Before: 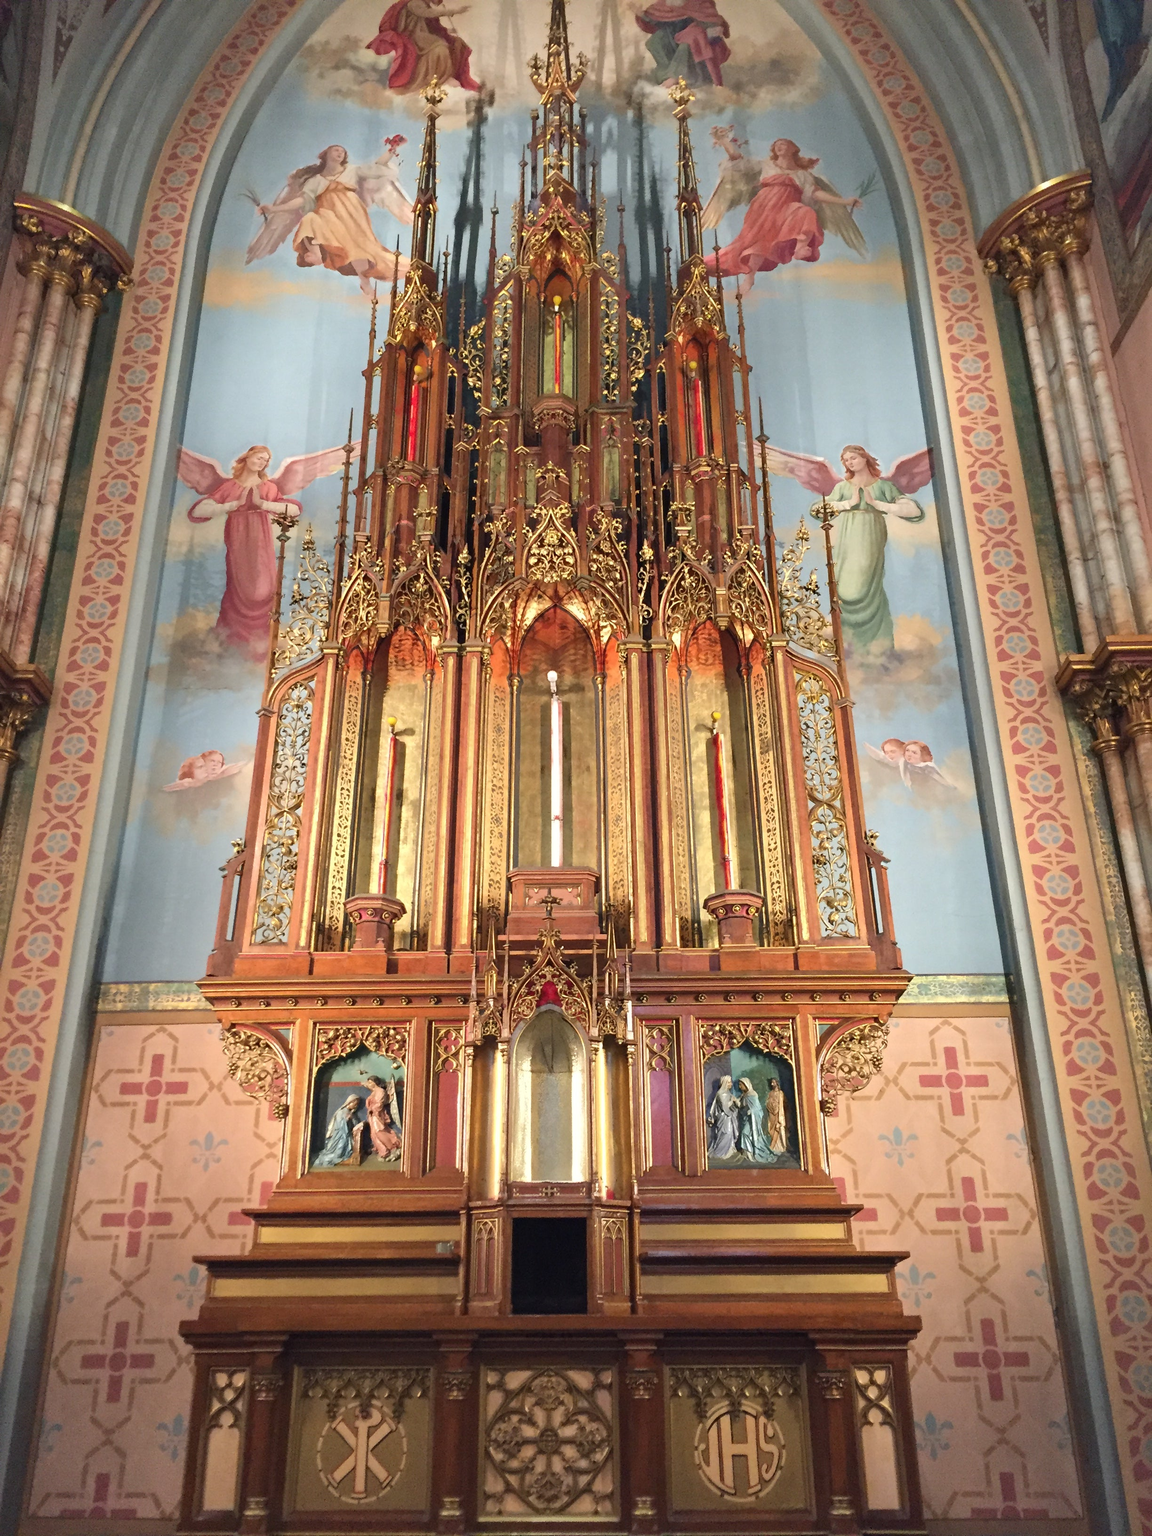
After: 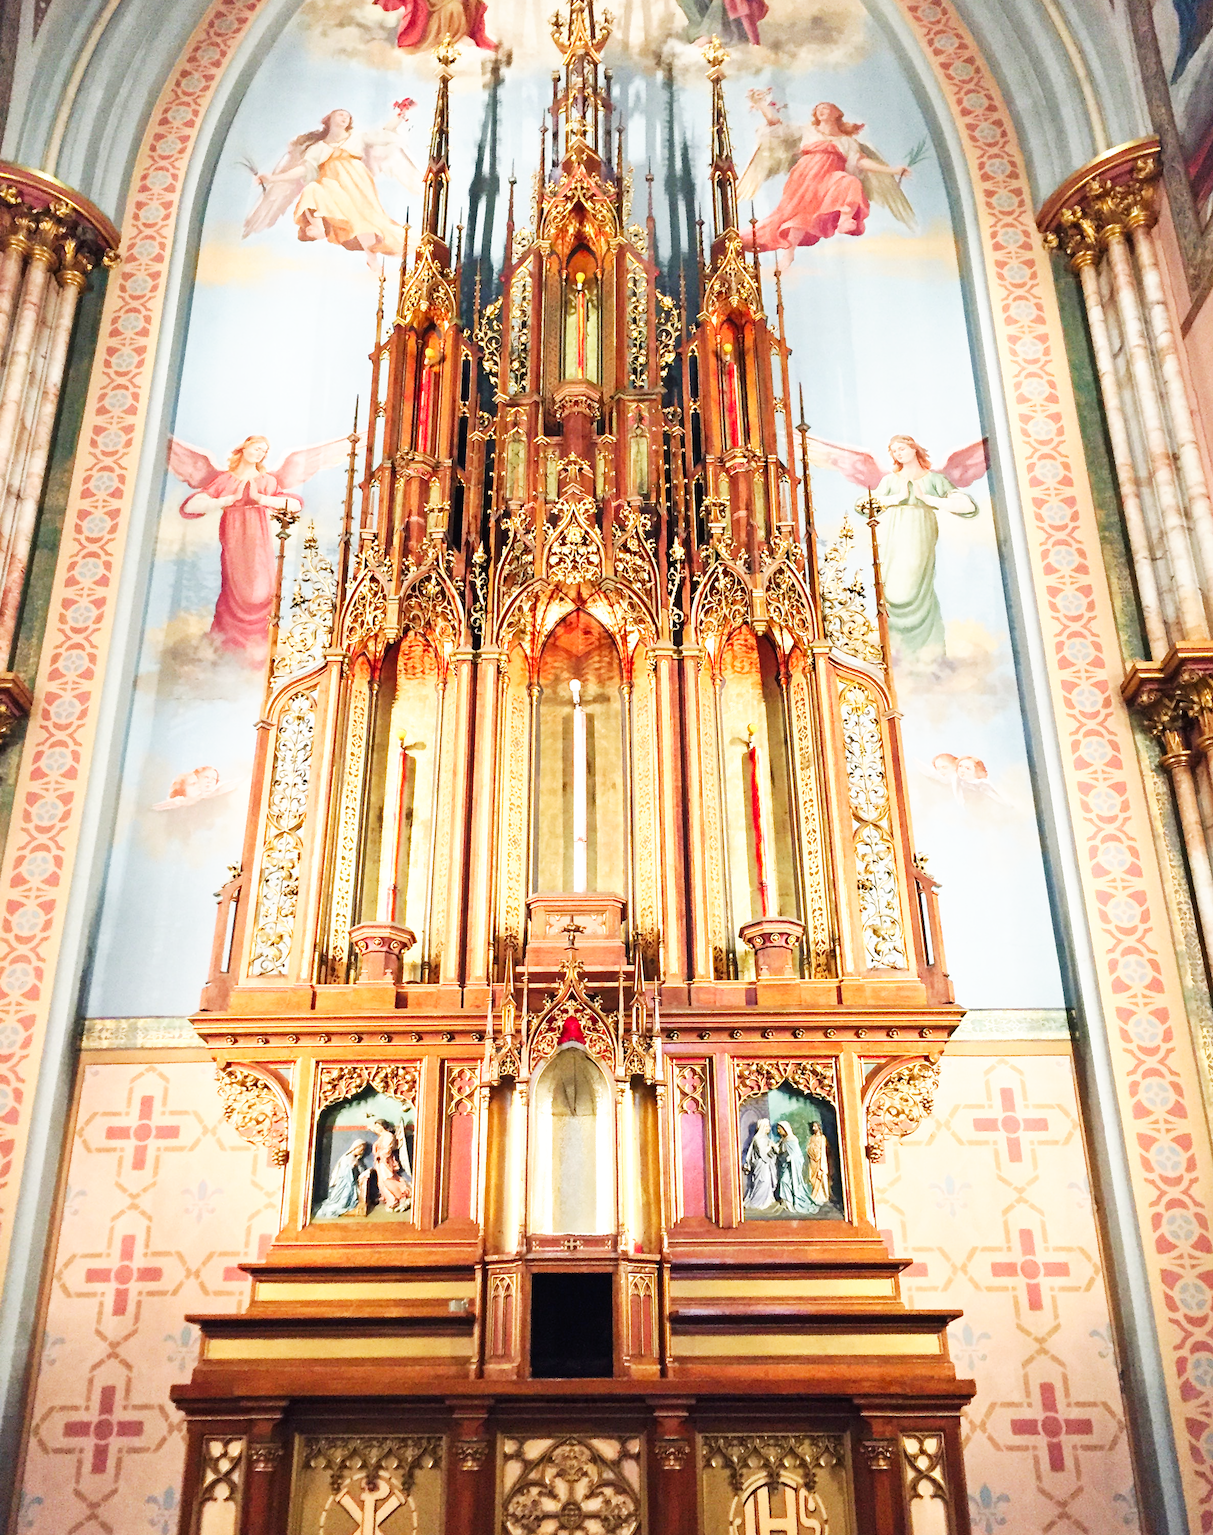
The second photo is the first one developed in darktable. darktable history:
crop: left 1.985%, top 2.937%, right 0.947%, bottom 4.894%
exposure: exposure 0.127 EV, compensate exposure bias true, compensate highlight preservation false
base curve: curves: ch0 [(0, 0) (0.007, 0.004) (0.027, 0.03) (0.046, 0.07) (0.207, 0.54) (0.442, 0.872) (0.673, 0.972) (1, 1)], preserve colors none
